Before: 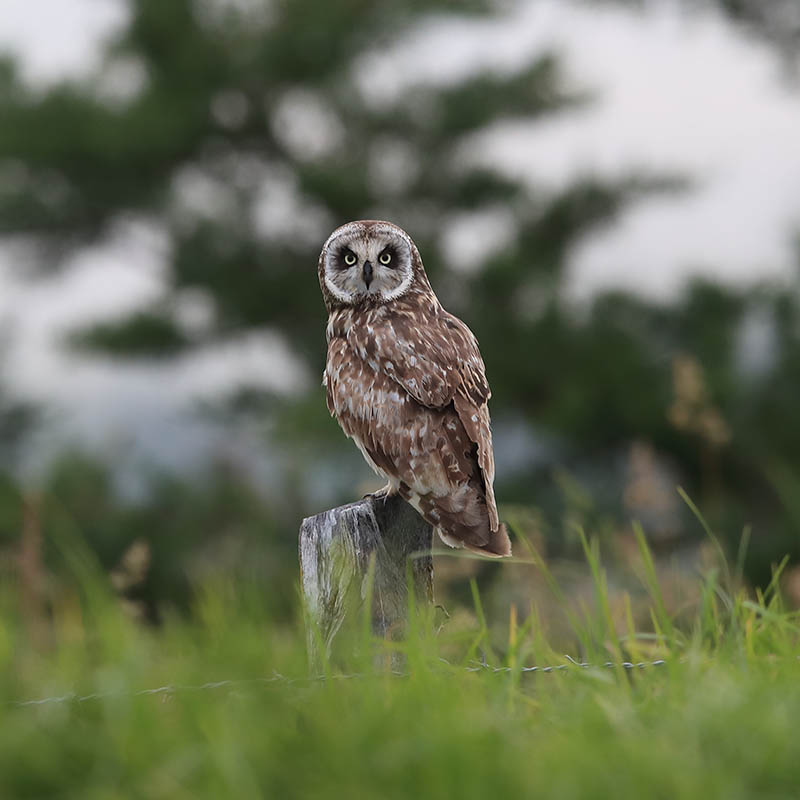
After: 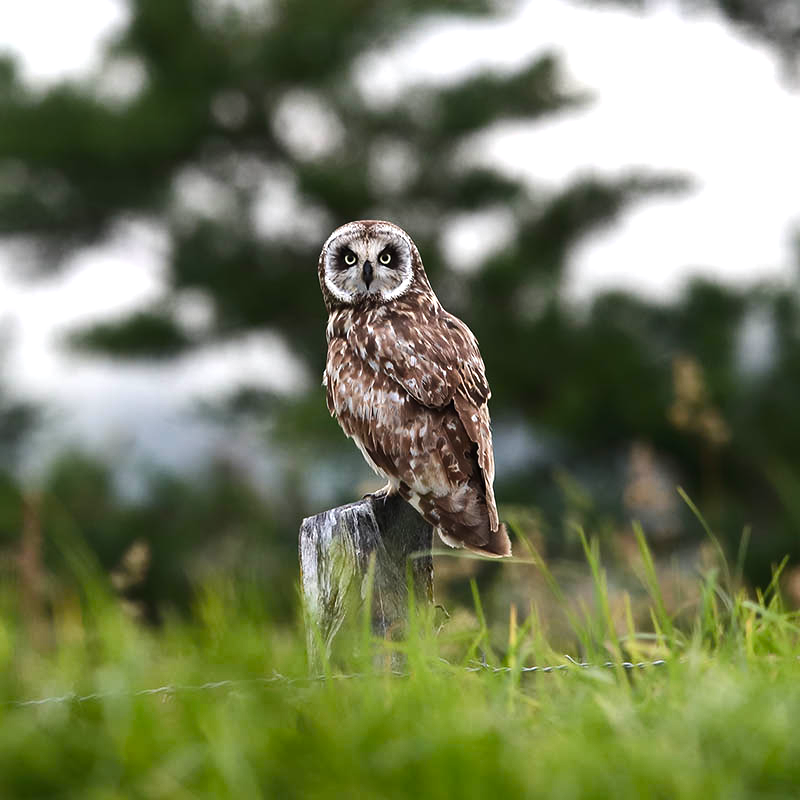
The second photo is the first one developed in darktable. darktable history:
color balance rgb: linear chroma grading › shadows 32%, linear chroma grading › global chroma -2%, linear chroma grading › mid-tones 4%, perceptual saturation grading › global saturation -2%, perceptual saturation grading › highlights -8%, perceptual saturation grading › mid-tones 8%, perceptual saturation grading › shadows 4%, perceptual brilliance grading › highlights 8%, perceptual brilliance grading › mid-tones 4%, perceptual brilliance grading › shadows 2%, global vibrance 16%, saturation formula JzAzBz (2021)
shadows and highlights: shadows 22.7, highlights -48.71, soften with gaussian
exposure: black level correction 0, compensate exposure bias true, compensate highlight preservation false
tone equalizer: -8 EV -0.75 EV, -7 EV -0.7 EV, -6 EV -0.6 EV, -5 EV -0.4 EV, -3 EV 0.4 EV, -2 EV 0.6 EV, -1 EV 0.7 EV, +0 EV 0.75 EV, edges refinement/feathering 500, mask exposure compensation -1.57 EV, preserve details no
